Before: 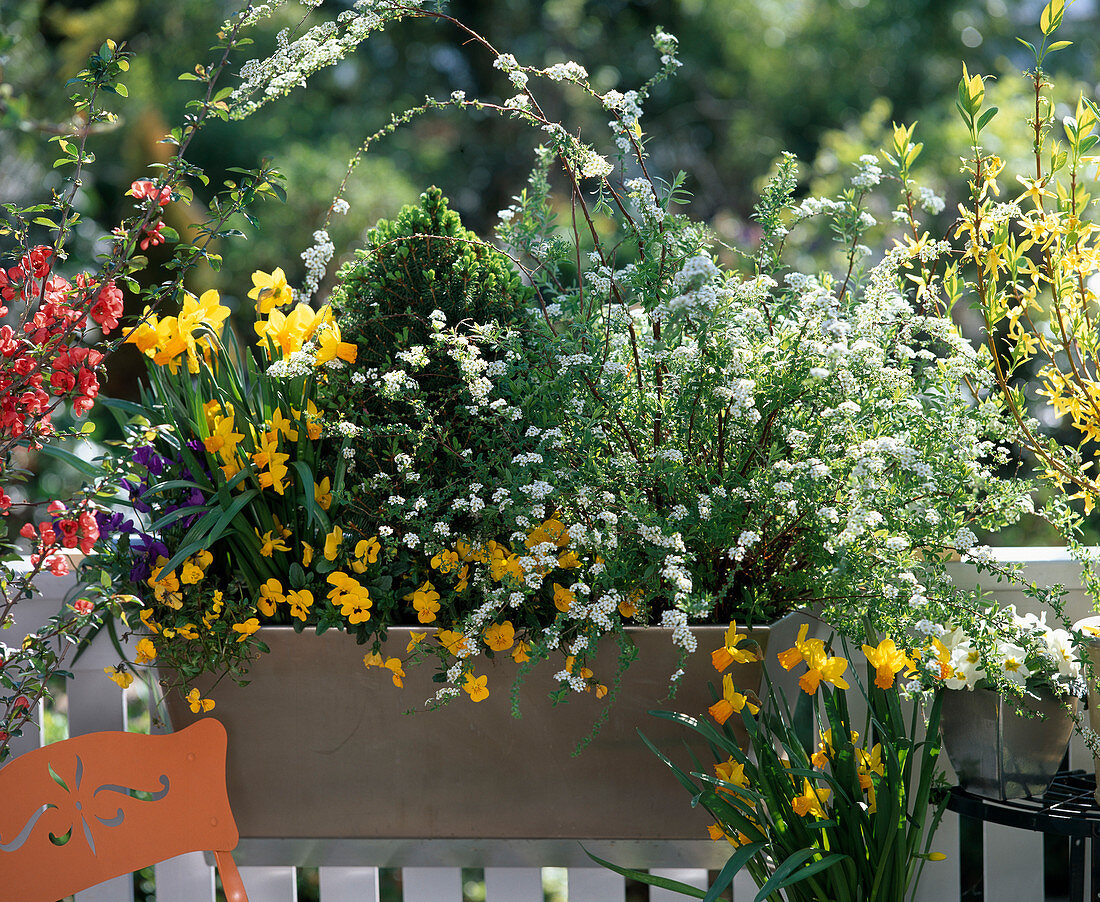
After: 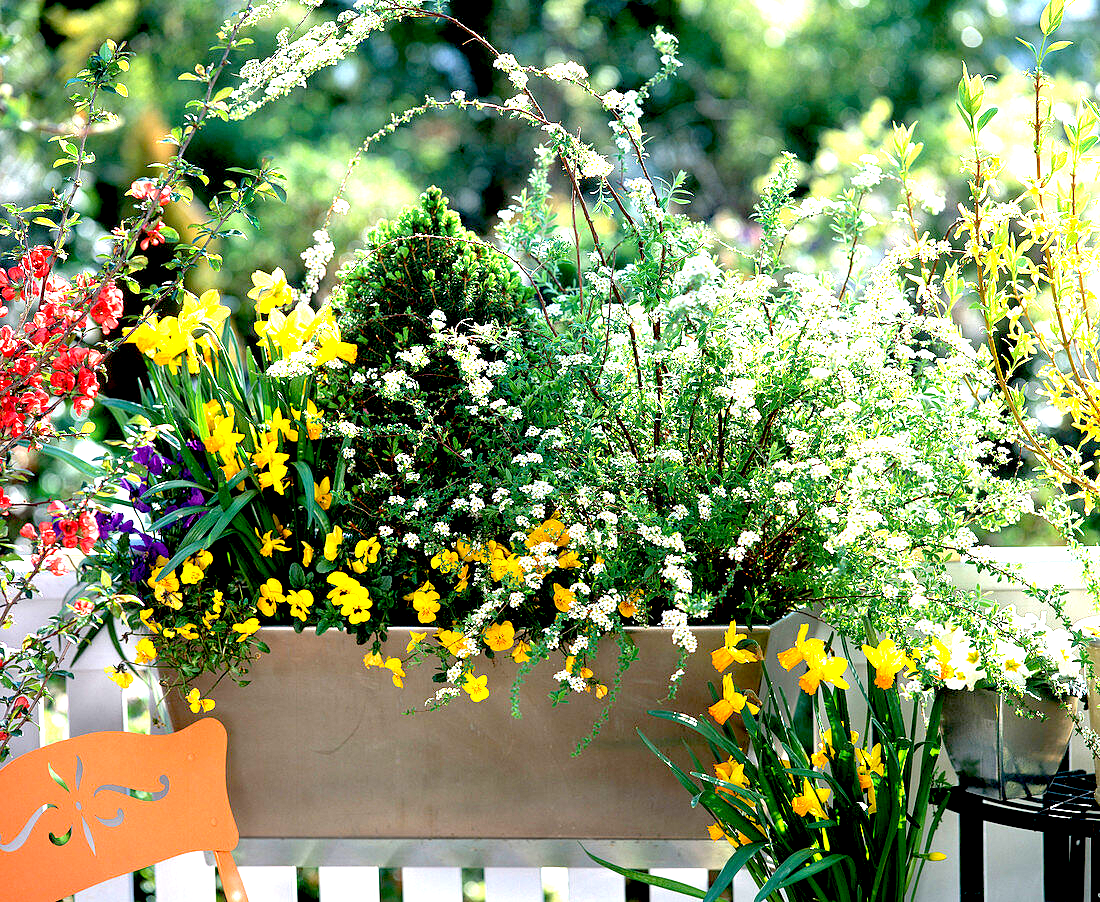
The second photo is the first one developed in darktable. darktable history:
exposure: black level correction 0.015, exposure 1.762 EV, compensate highlight preservation false
